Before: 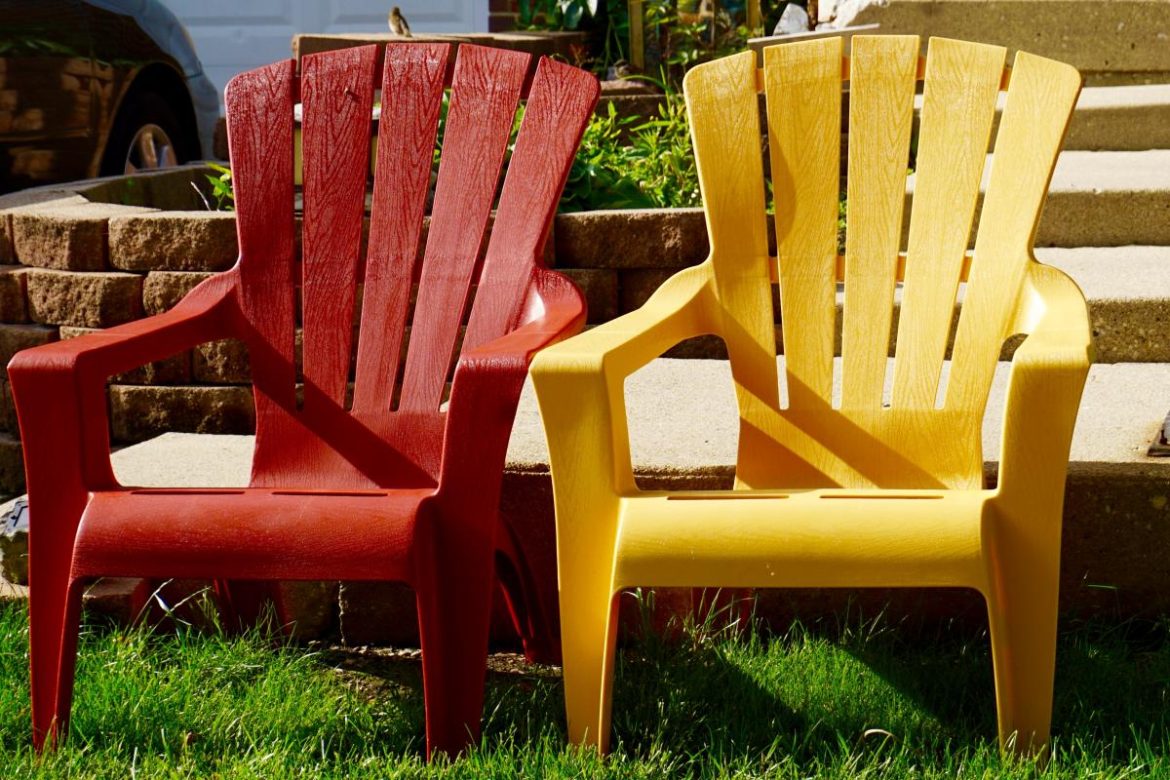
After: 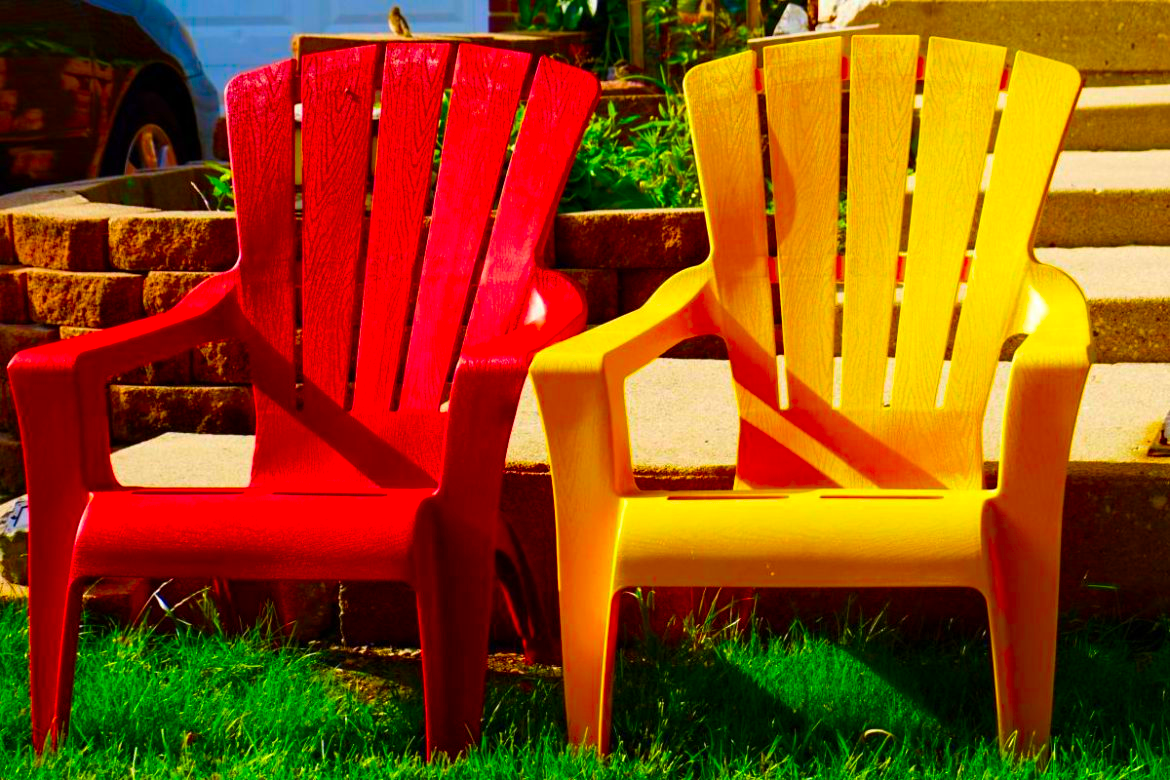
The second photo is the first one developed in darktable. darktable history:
color correction: saturation 2.15
color balance rgb: perceptual saturation grading › global saturation 20%, global vibrance 20%
